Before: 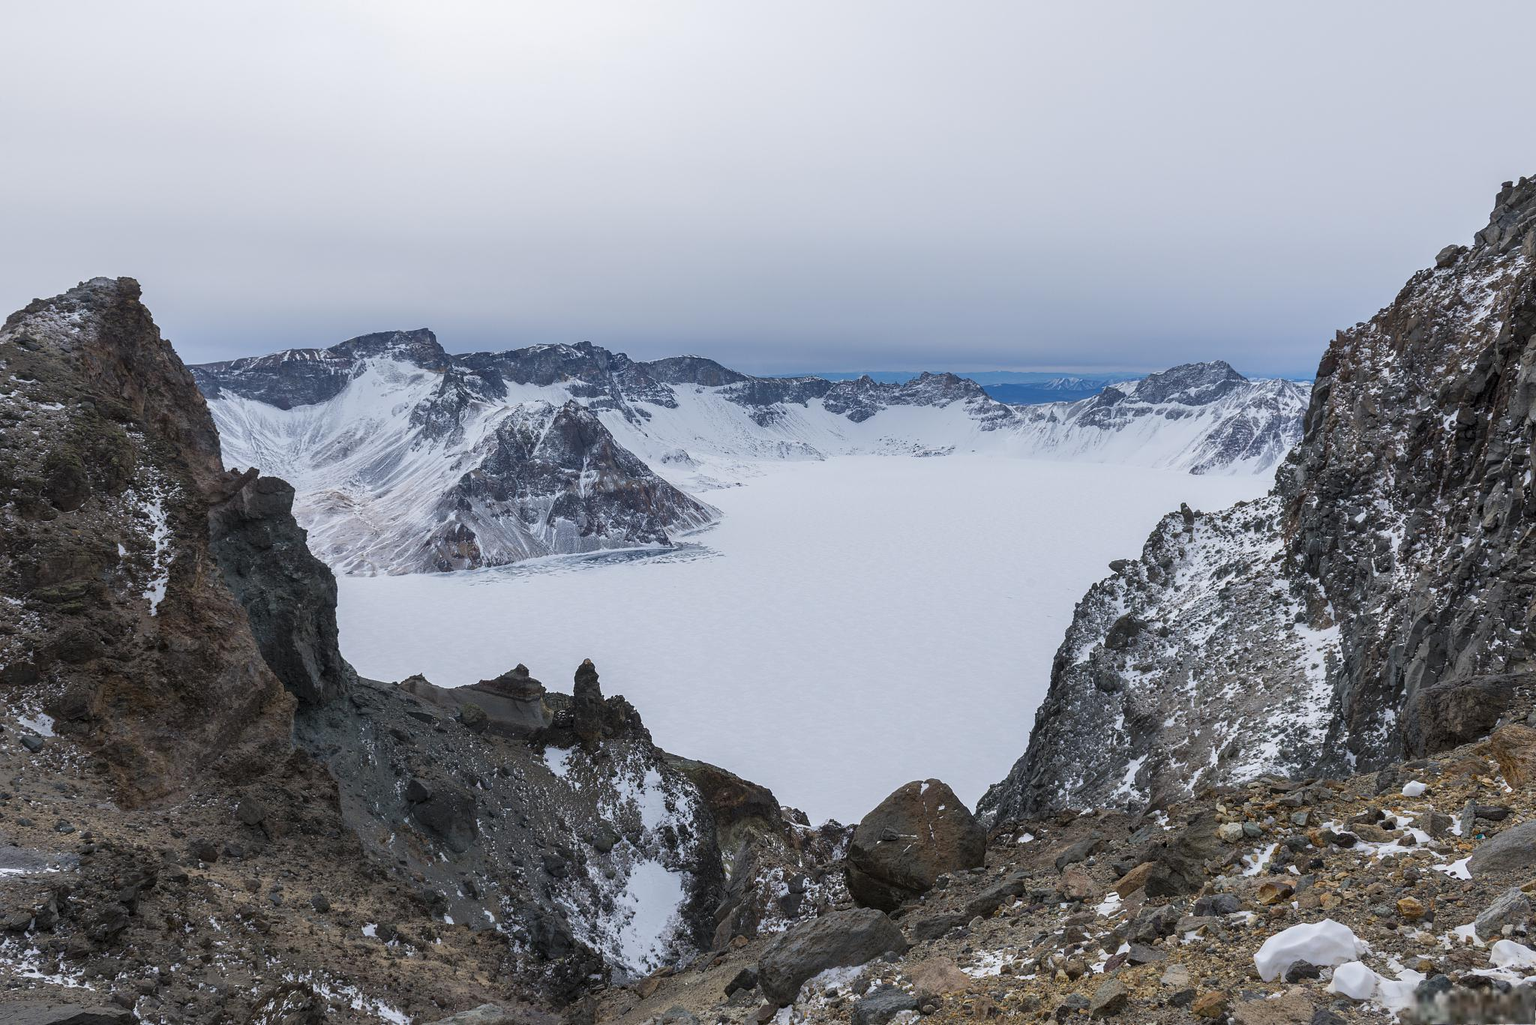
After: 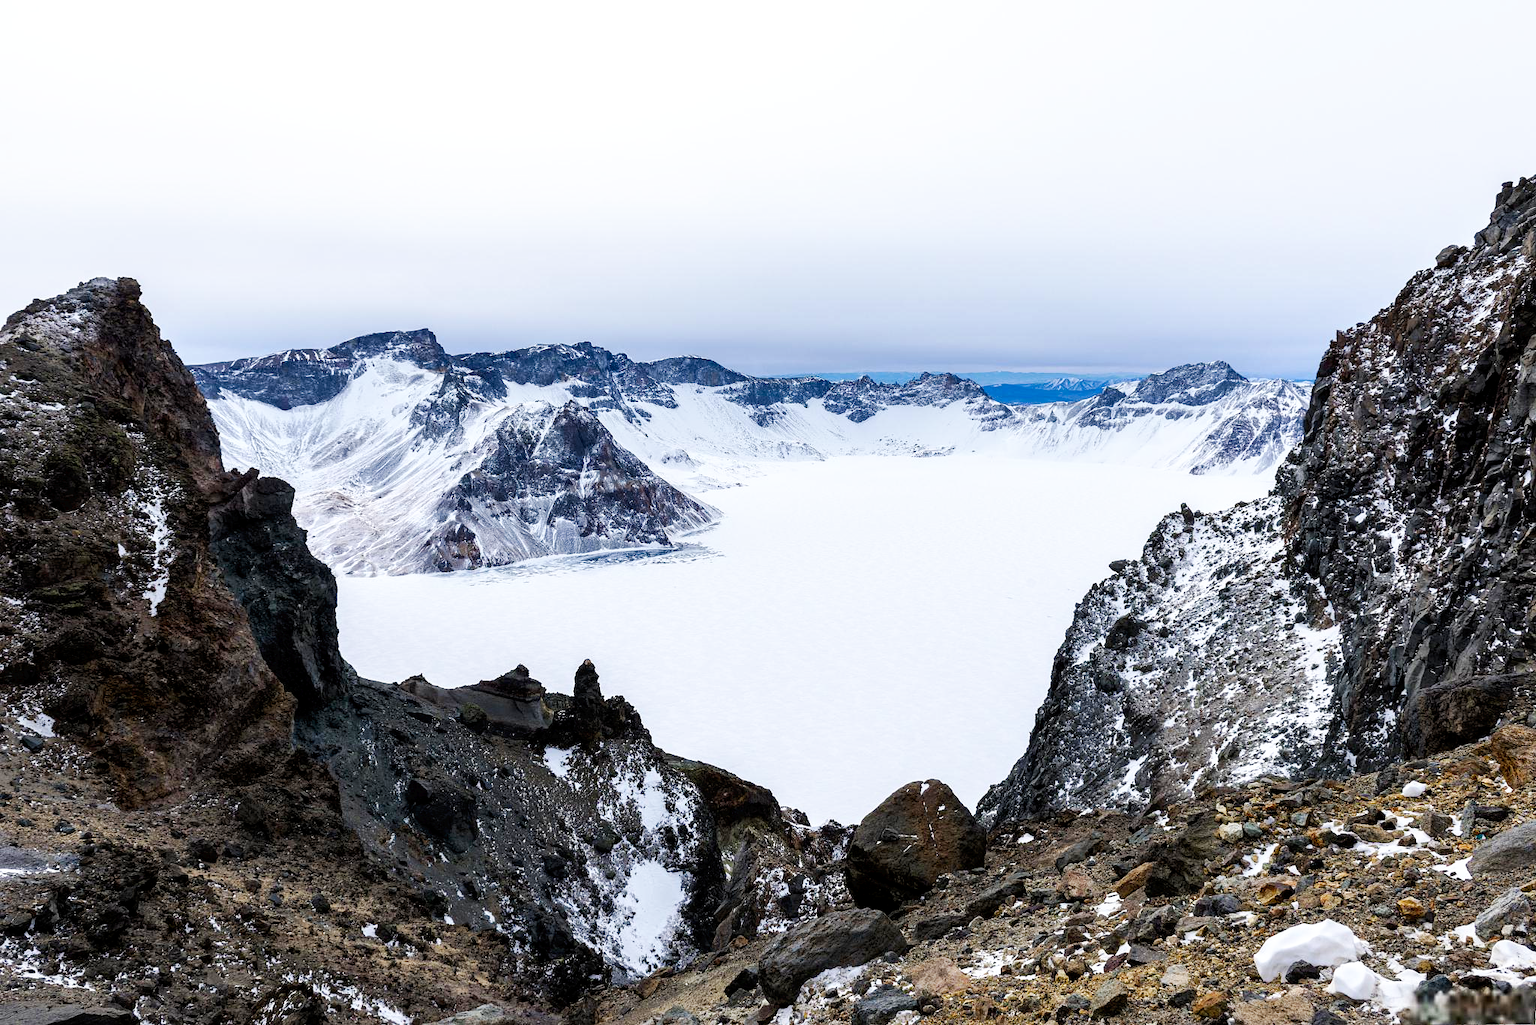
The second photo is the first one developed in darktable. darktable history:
tone curve: curves: ch0 [(0, 0) (0.003, 0.016) (0.011, 0.016) (0.025, 0.016) (0.044, 0.016) (0.069, 0.016) (0.1, 0.026) (0.136, 0.047) (0.177, 0.088) (0.224, 0.14) (0.277, 0.2) (0.335, 0.276) (0.399, 0.37) (0.468, 0.47) (0.543, 0.583) (0.623, 0.698) (0.709, 0.779) (0.801, 0.858) (0.898, 0.929) (1, 1)], preserve colors none
local contrast: mode bilateral grid, contrast 10, coarseness 25, detail 115%, midtone range 0.2
base curve: curves: ch0 [(0.017, 0) (0.425, 0.441) (0.844, 0.933) (1, 1)], preserve colors none
tone equalizer: -8 EV -0.451 EV, -7 EV -0.388 EV, -6 EV -0.356 EV, -5 EV -0.229 EV, -3 EV 0.241 EV, -2 EV 0.341 EV, -1 EV 0.382 EV, +0 EV 0.437 EV, smoothing diameter 24.87%, edges refinement/feathering 10.58, preserve details guided filter
